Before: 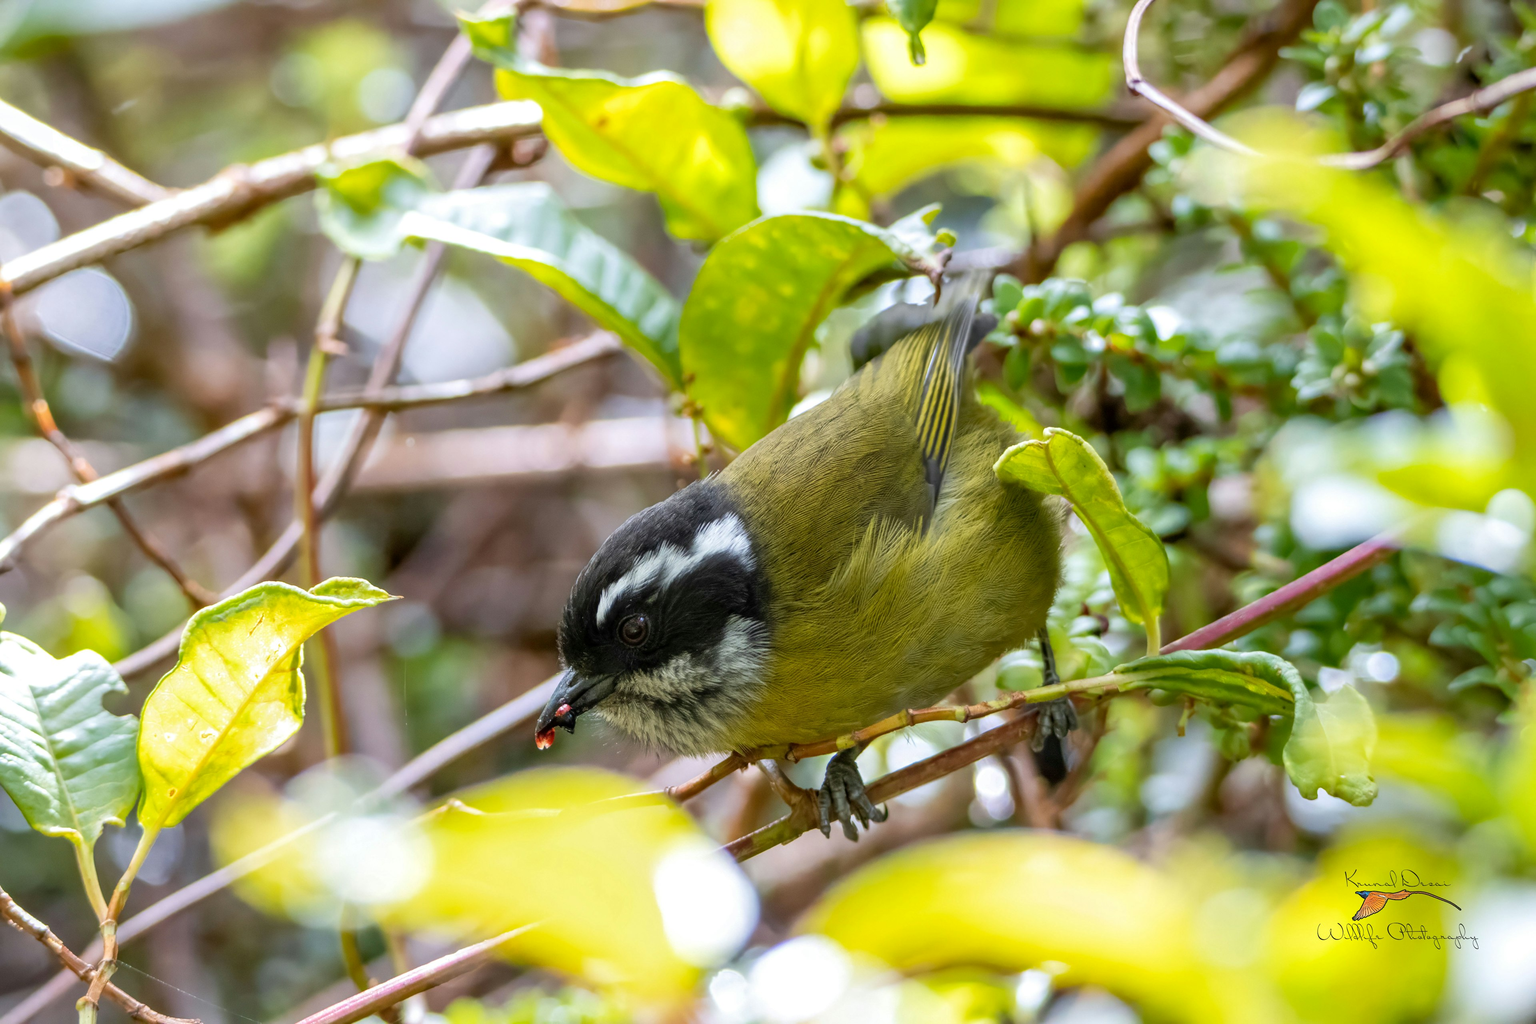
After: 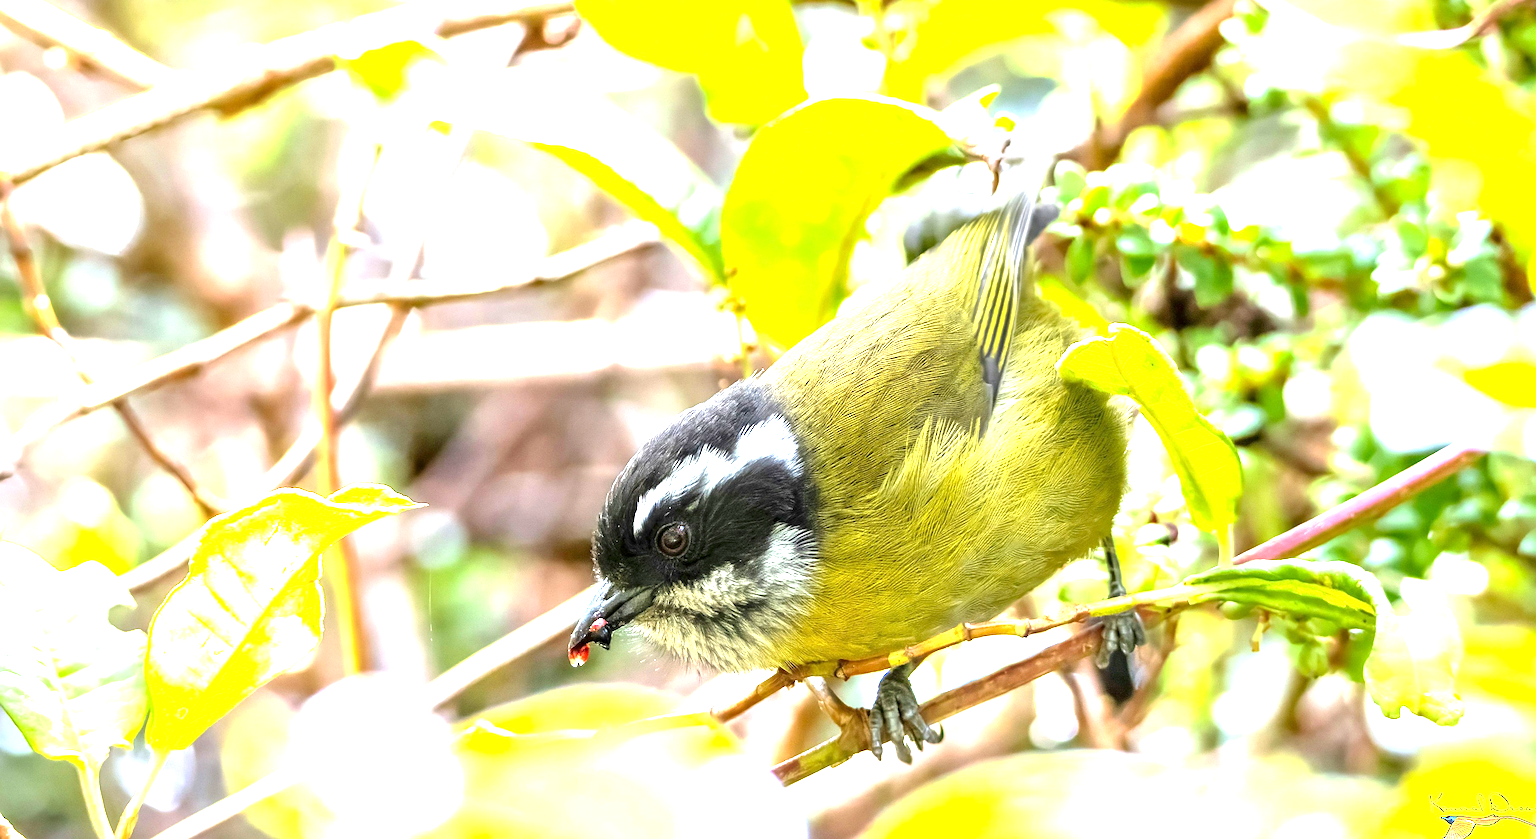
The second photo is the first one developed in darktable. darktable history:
sharpen: on, module defaults
exposure: exposure 2.045 EV, compensate highlight preservation false
crop and rotate: angle 0.072°, top 11.964%, right 5.779%, bottom 10.773%
